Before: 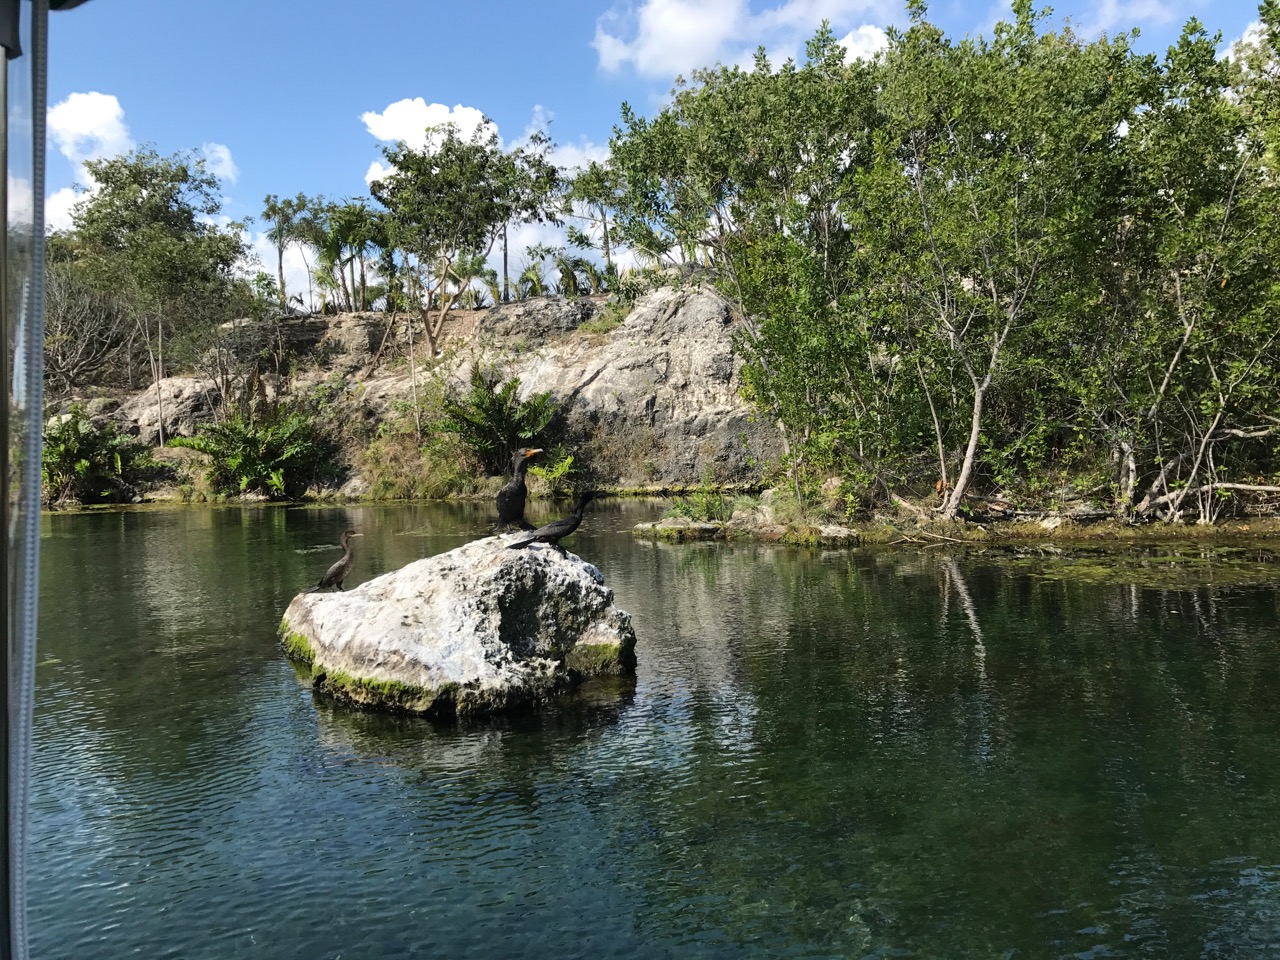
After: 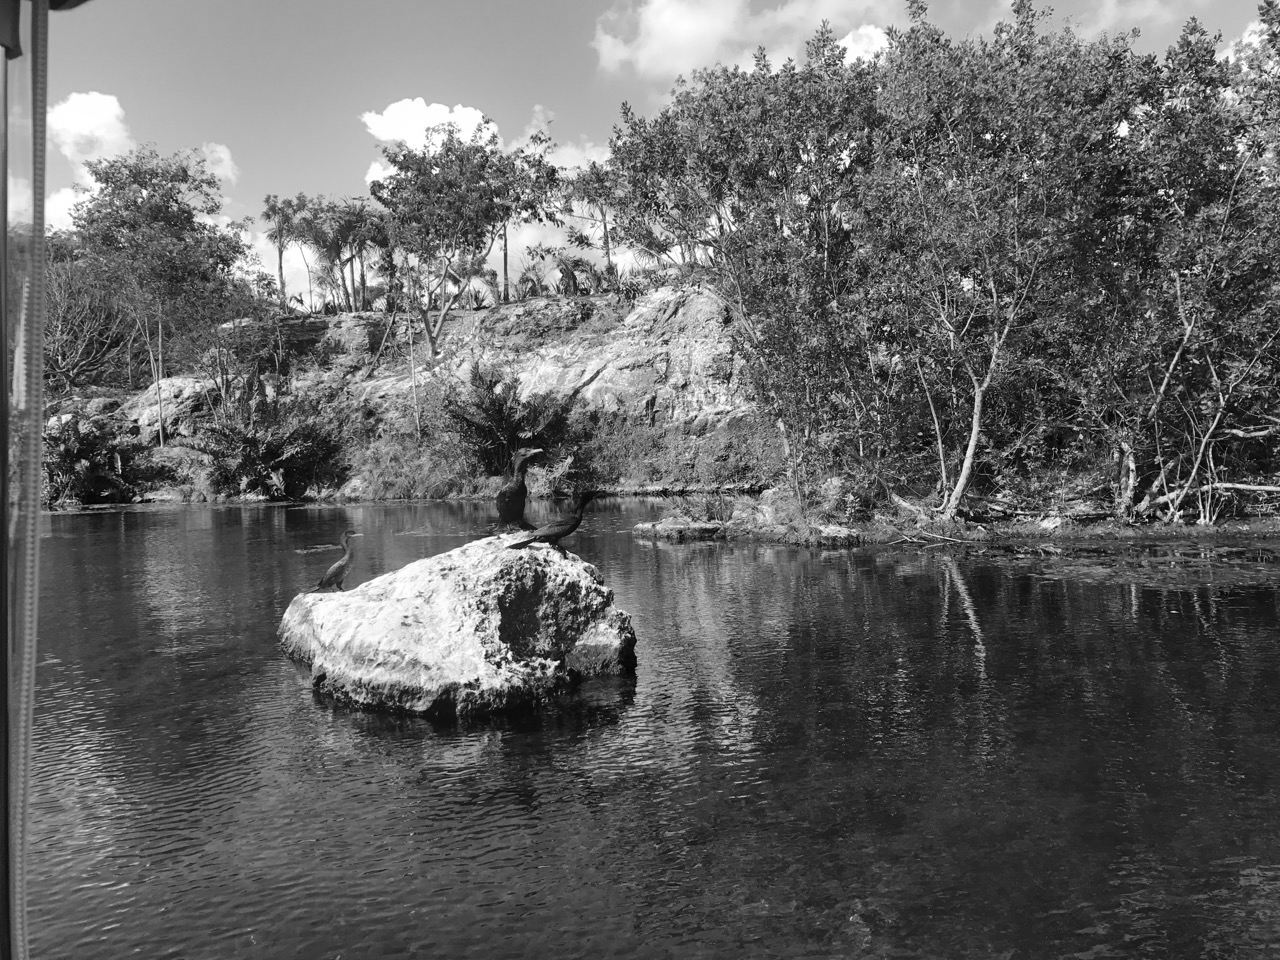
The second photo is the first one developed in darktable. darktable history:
bloom: size 13.65%, threshold 98.39%, strength 4.82%
monochrome: on, module defaults
